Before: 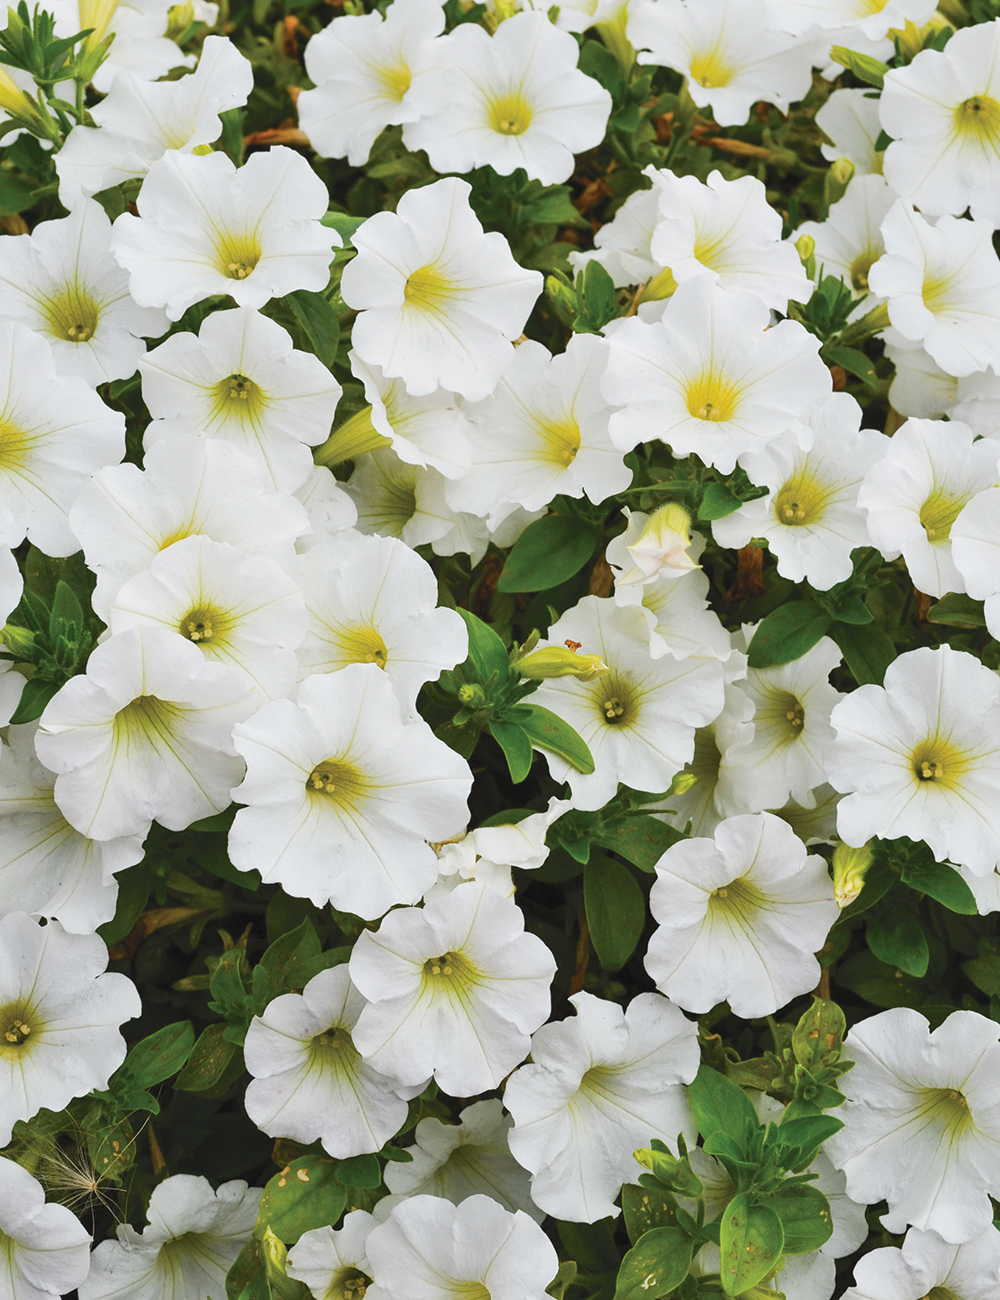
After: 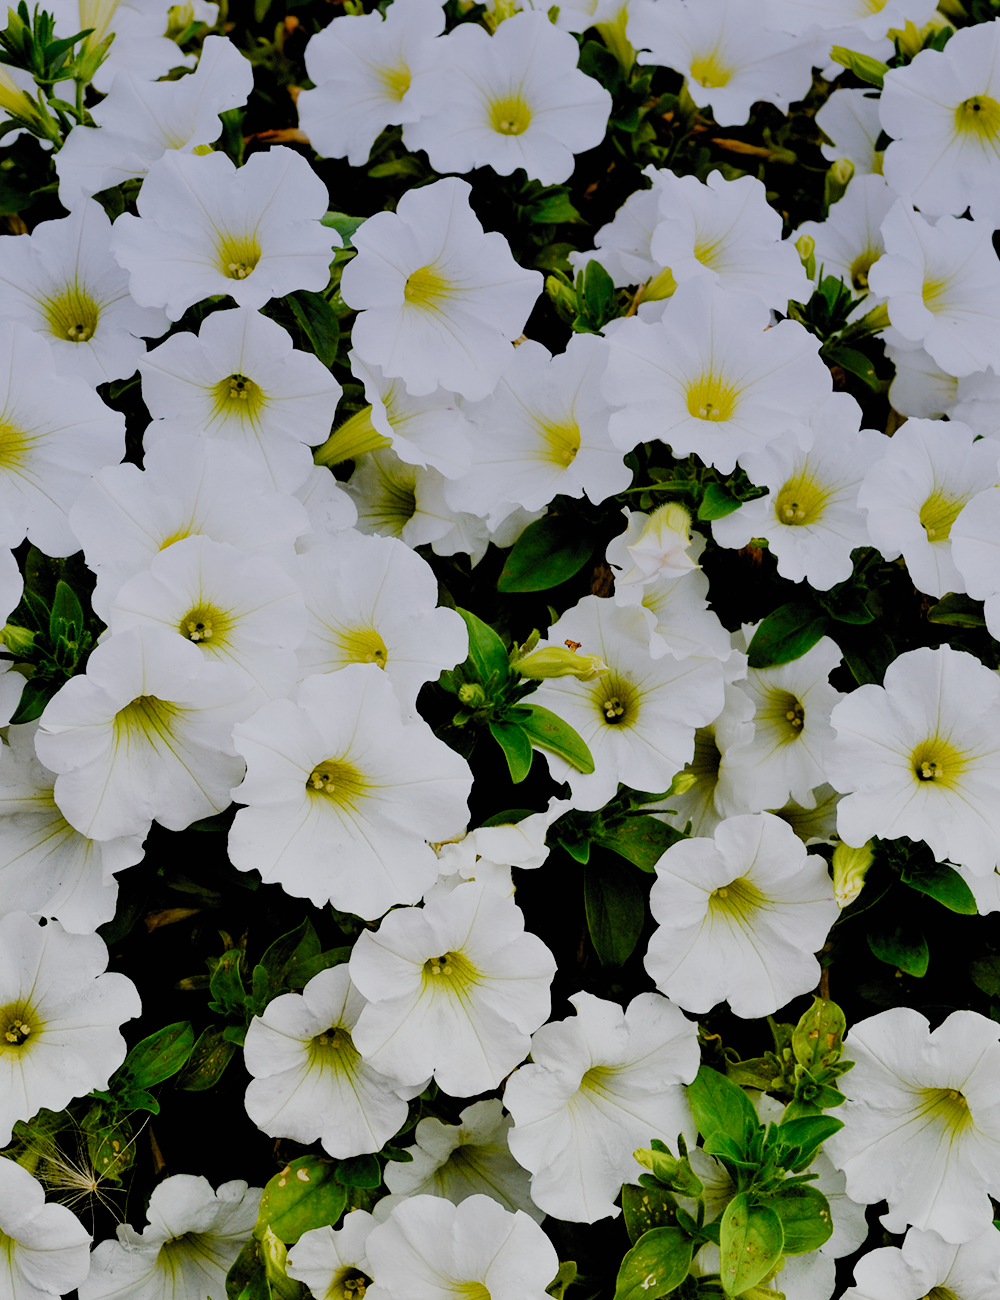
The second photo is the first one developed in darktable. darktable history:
graduated density: hue 238.83°, saturation 50%
filmic rgb: black relative exposure -2.85 EV, white relative exposure 4.56 EV, hardness 1.77, contrast 1.25, preserve chrominance no, color science v5 (2021)
